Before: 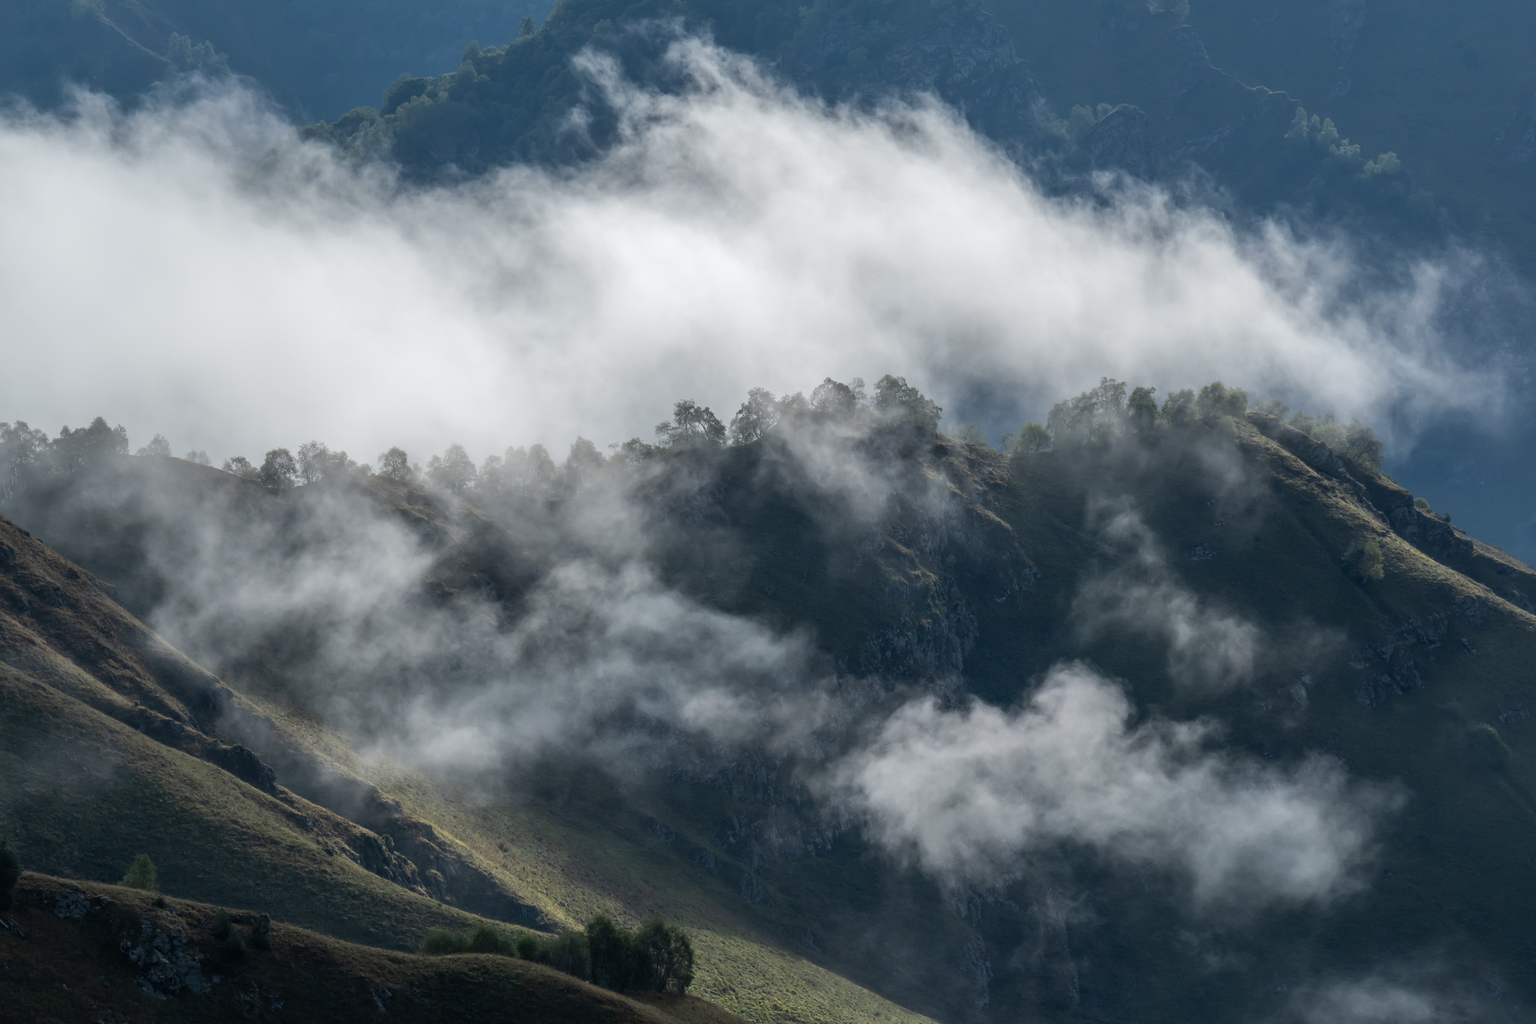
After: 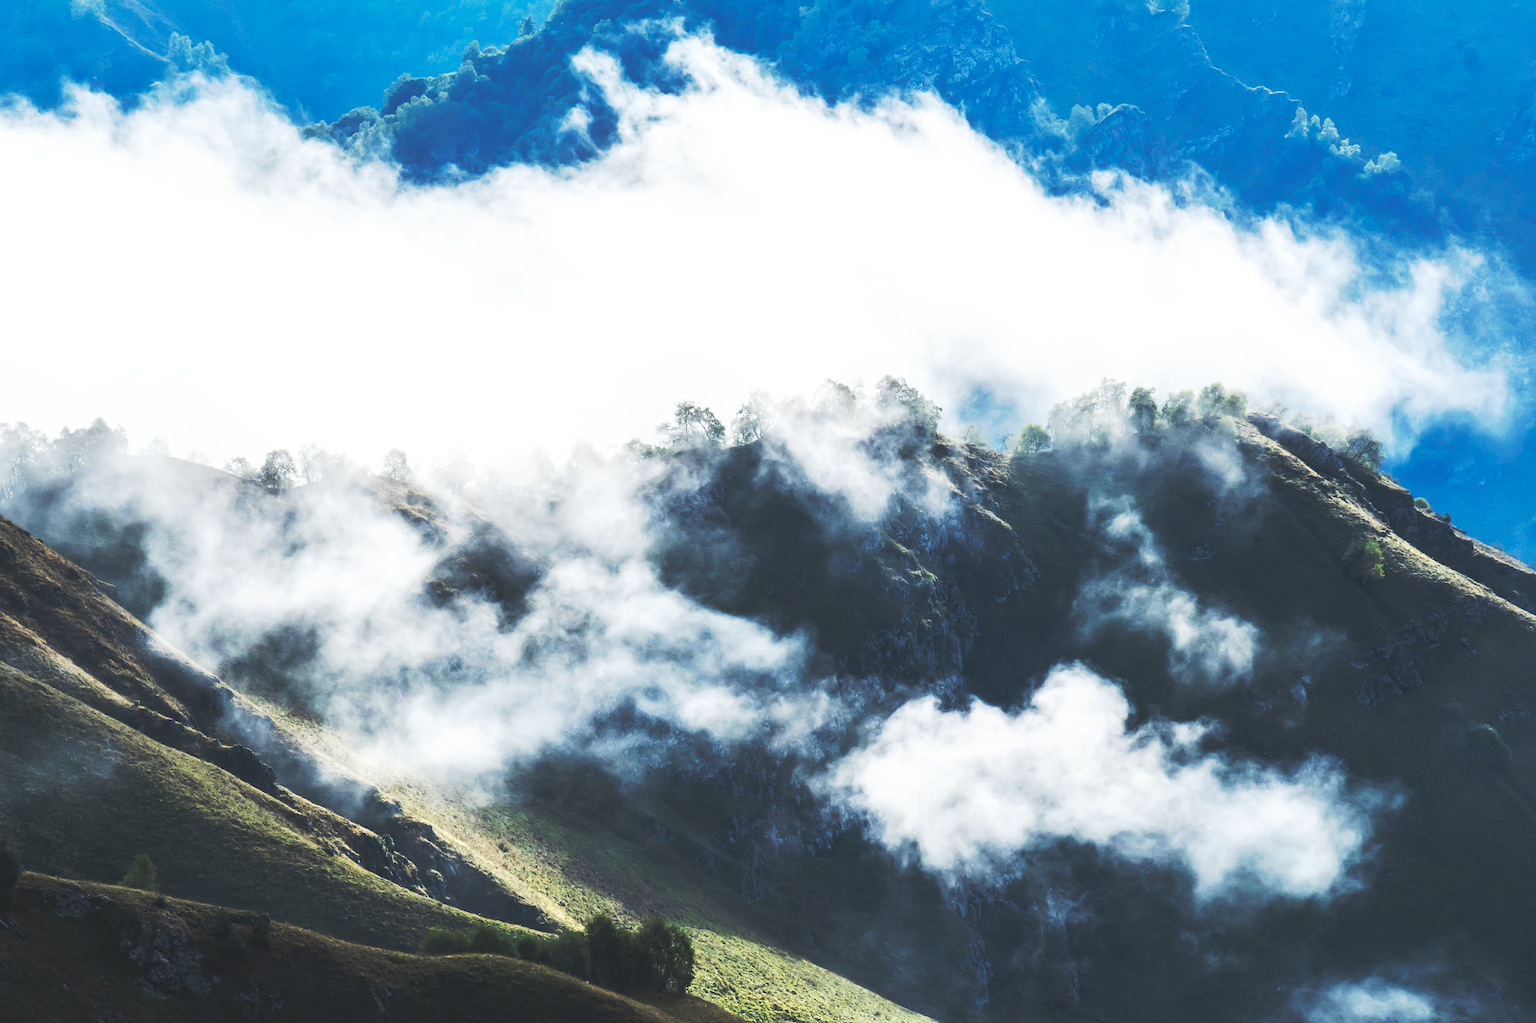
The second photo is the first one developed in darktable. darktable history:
base curve: curves: ch0 [(0, 0.015) (0.085, 0.116) (0.134, 0.298) (0.19, 0.545) (0.296, 0.764) (0.599, 0.982) (1, 1)], preserve colors none
exposure: exposure 0.403 EV, compensate highlight preservation false
